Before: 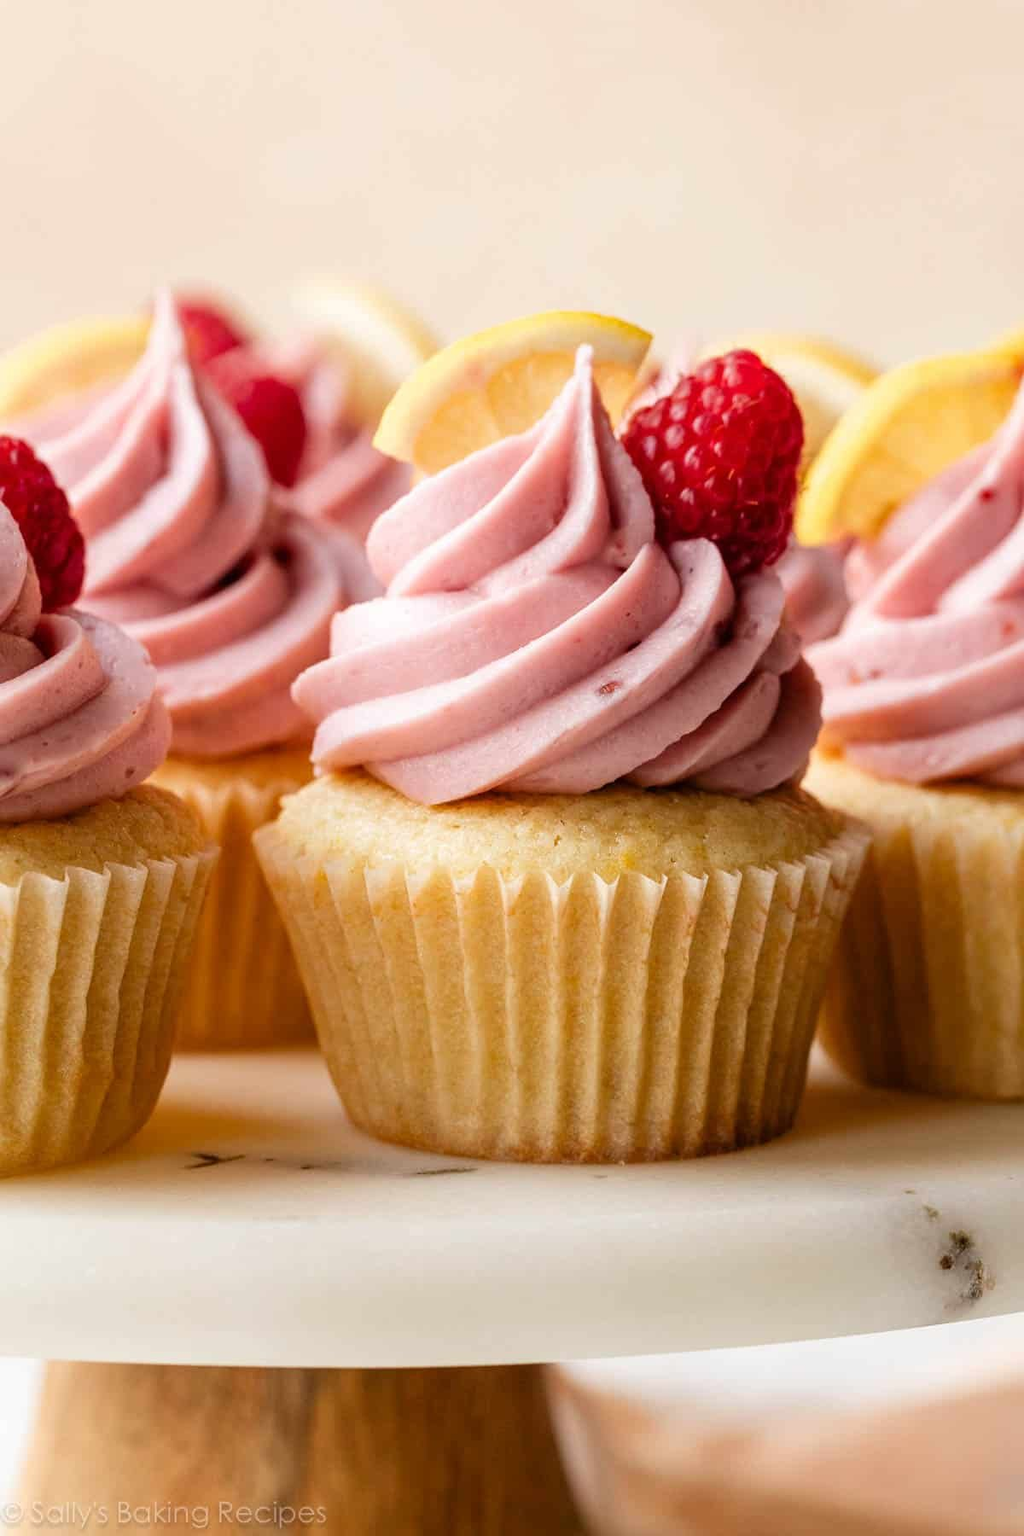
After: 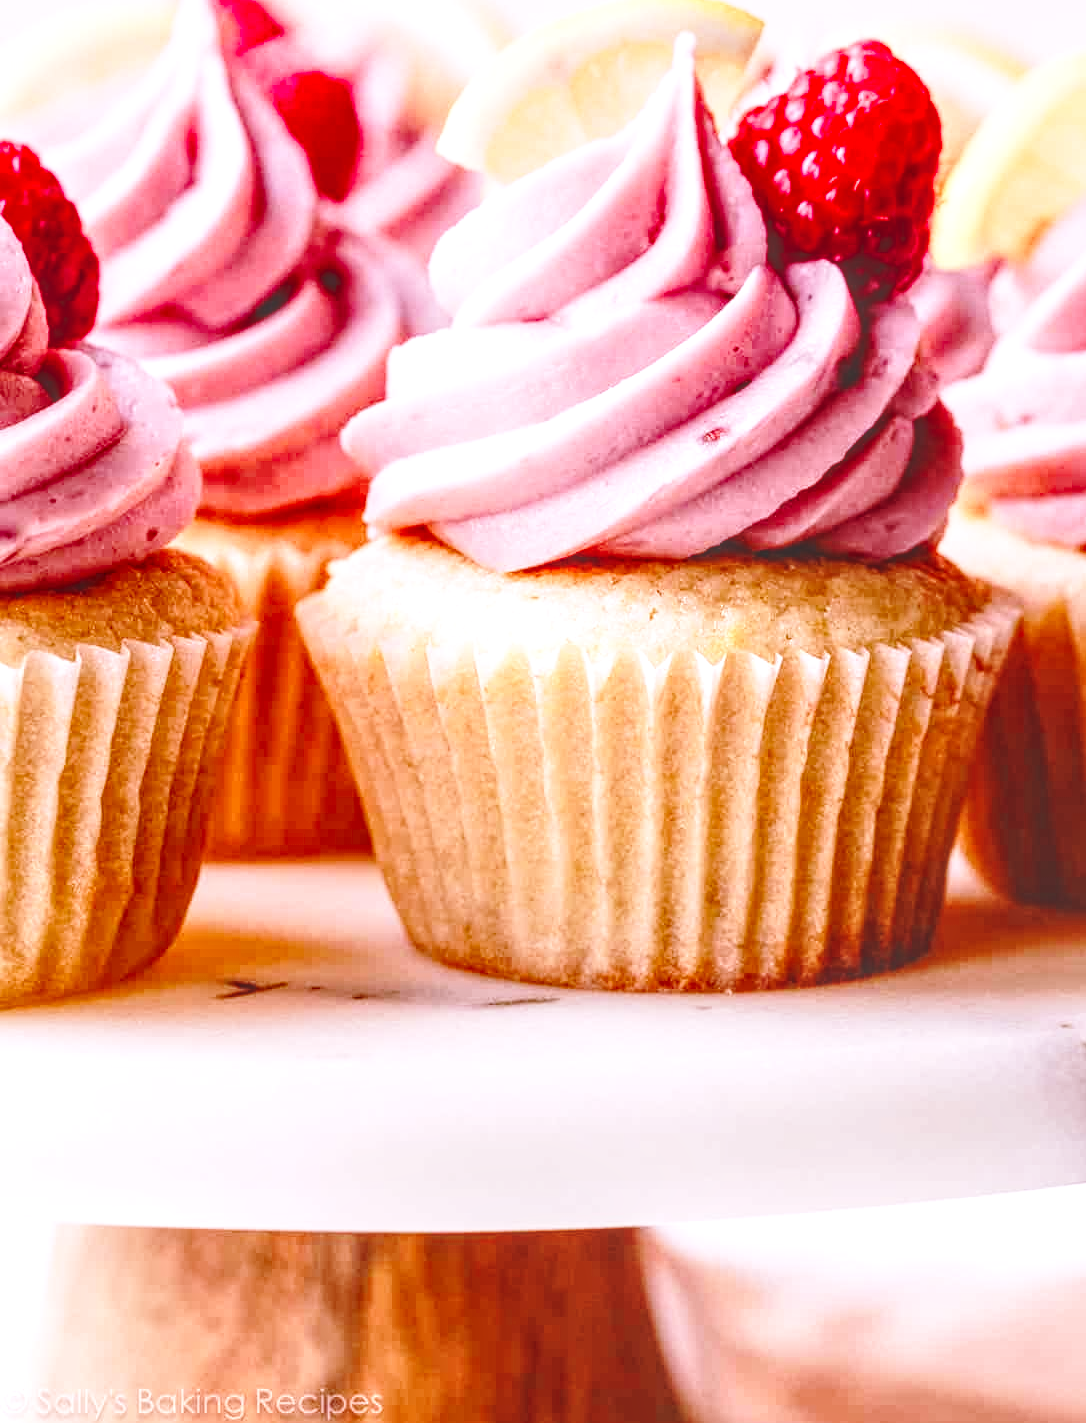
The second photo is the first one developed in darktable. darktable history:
base curve: curves: ch0 [(0, 0) (0.028, 0.03) (0.121, 0.232) (0.46, 0.748) (0.859, 0.968) (1, 1)], preserve colors none
color calibration: output R [1.107, -0.012, -0.003, 0], output B [0, 0, 1.308, 0], illuminant same as pipeline (D50), adaptation XYZ, x 0.346, y 0.358, temperature 5015.86 K
color balance rgb: global offset › luminance 1.969%, perceptual saturation grading › global saturation 0.558%, perceptual saturation grading › highlights -14.996%, perceptual saturation grading › shadows 24.6%, saturation formula JzAzBz (2021)
crop: top 20.627%, right 9.455%, bottom 0.299%
local contrast: highlights 75%, shadows 55%, detail 176%, midtone range 0.209
